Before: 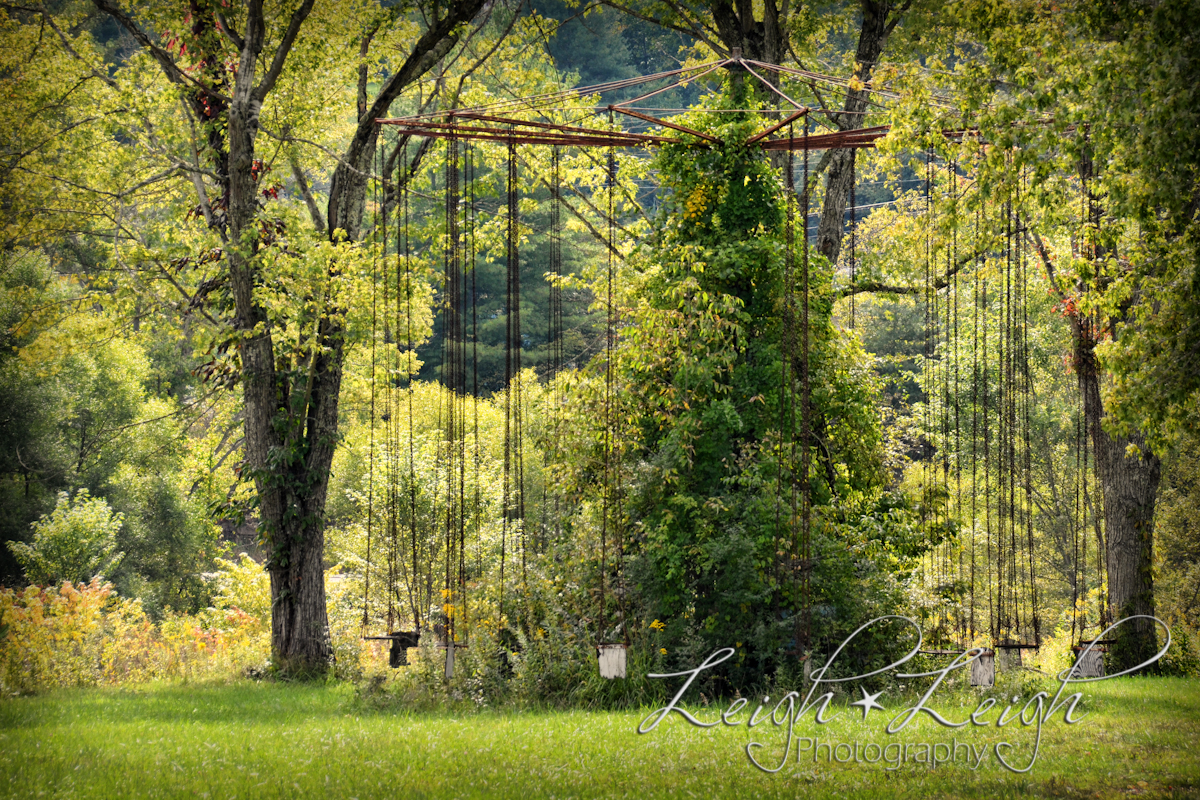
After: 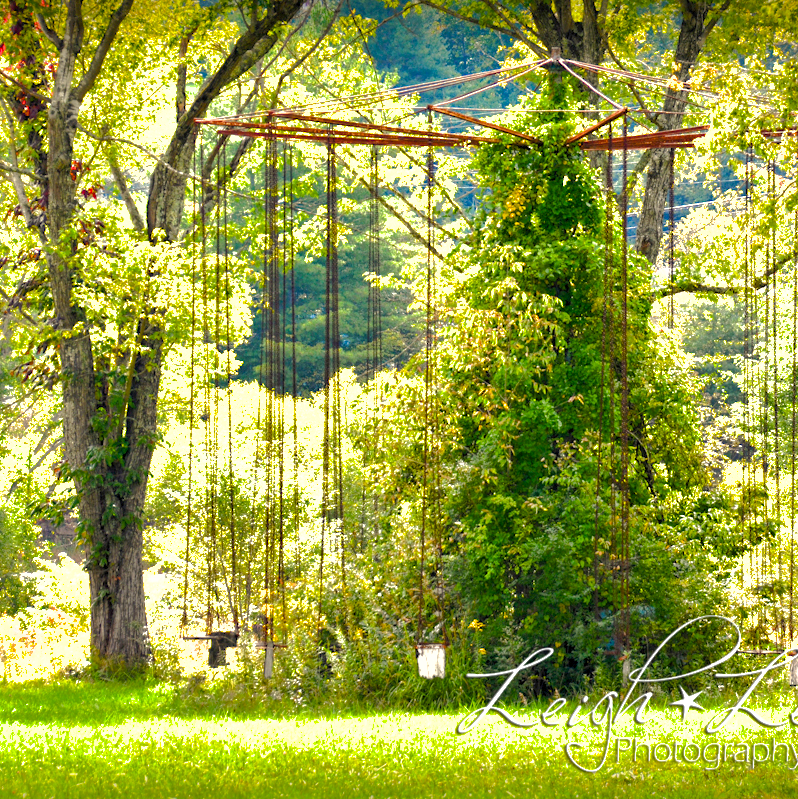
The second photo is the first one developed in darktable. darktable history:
crop and rotate: left 15.11%, right 18.385%
color balance rgb: linear chroma grading › shadows 9.896%, linear chroma grading › highlights 9.646%, linear chroma grading › global chroma 15.282%, linear chroma grading › mid-tones 14.904%, perceptual saturation grading › global saturation -0.025%, perceptual saturation grading › highlights -17.118%, perceptual saturation grading › mid-tones 32.681%, perceptual saturation grading › shadows 50.339%
exposure: exposure 1.222 EV, compensate highlight preservation false
shadows and highlights: highlights -59.97, shadows color adjustment 97.99%, highlights color adjustment 58.29%
